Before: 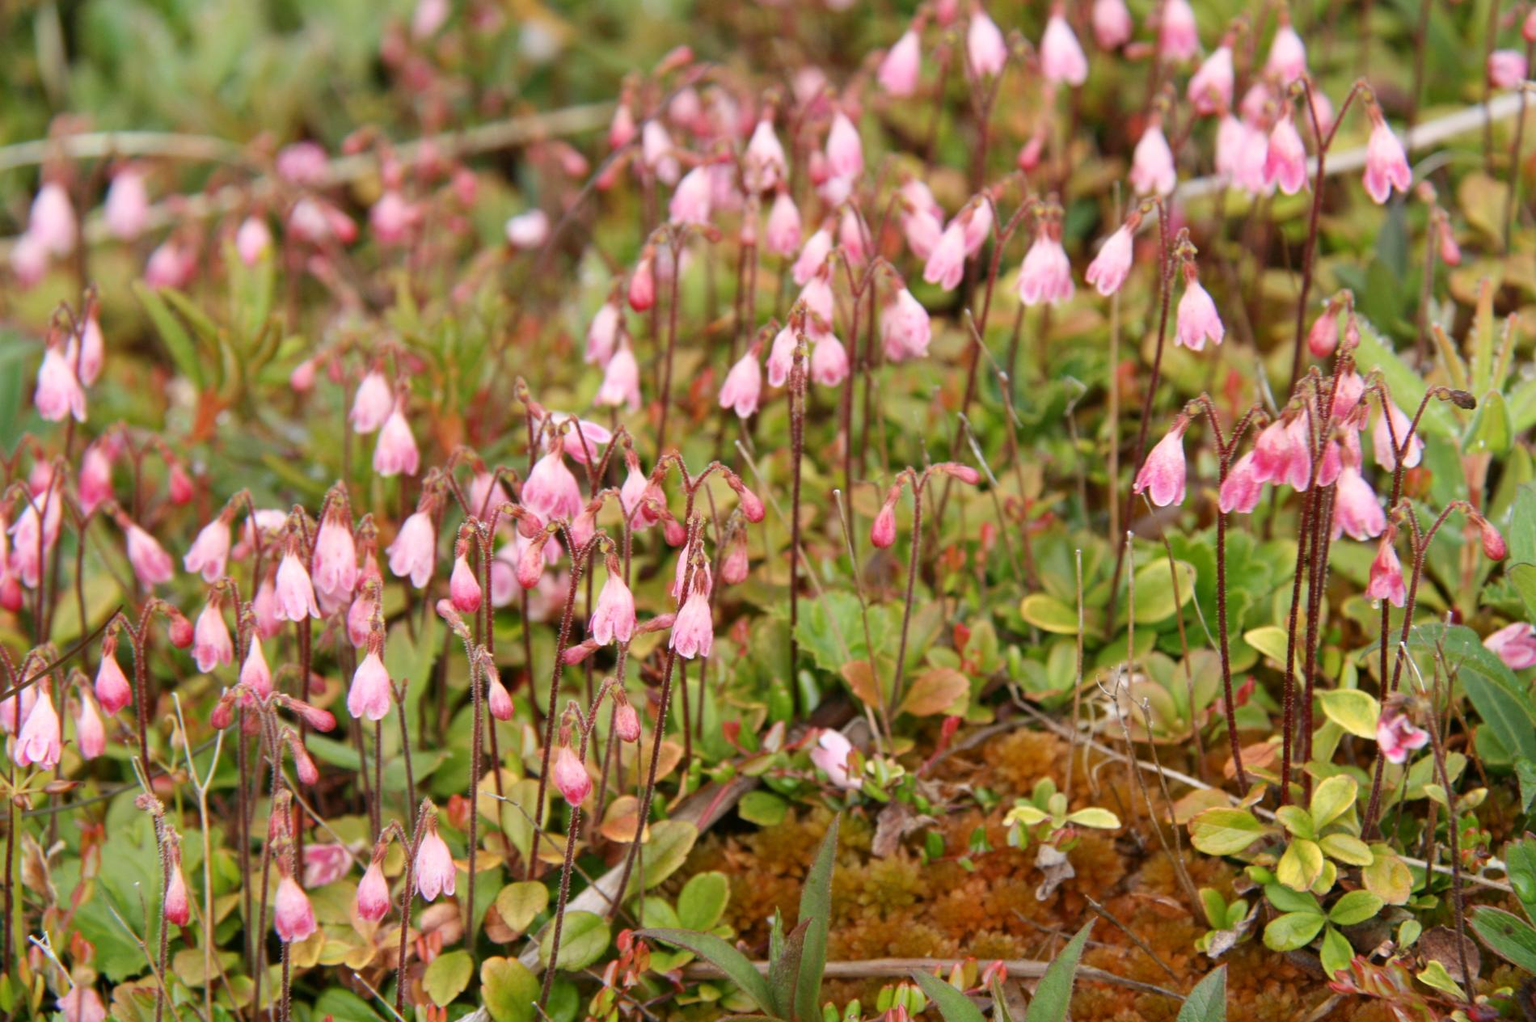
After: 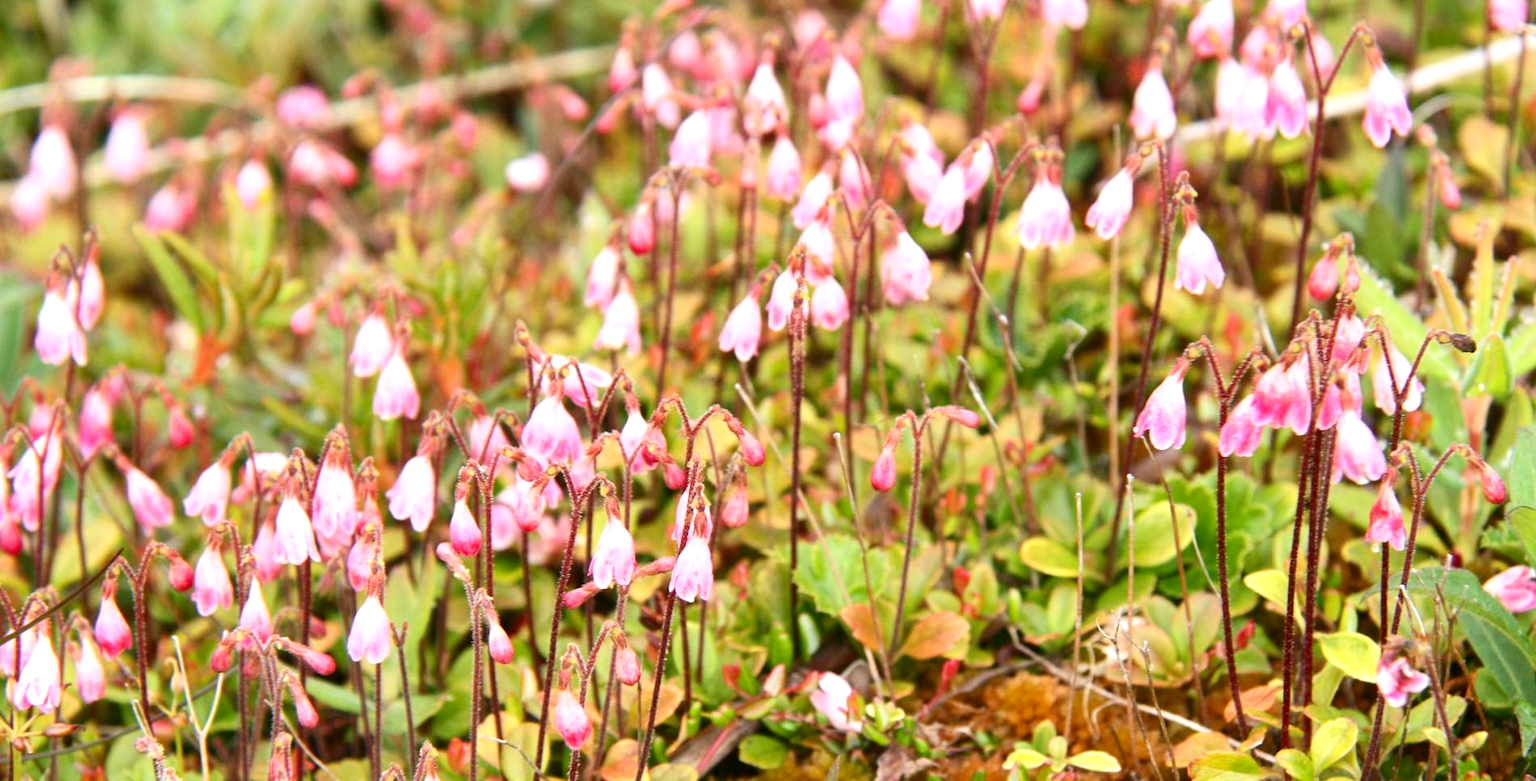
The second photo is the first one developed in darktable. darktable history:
crop: top 5.591%, bottom 17.869%
exposure: black level correction 0, exposure 0.703 EV, compensate highlight preservation false
contrast brightness saturation: contrast 0.154, brightness -0.012, saturation 0.098
